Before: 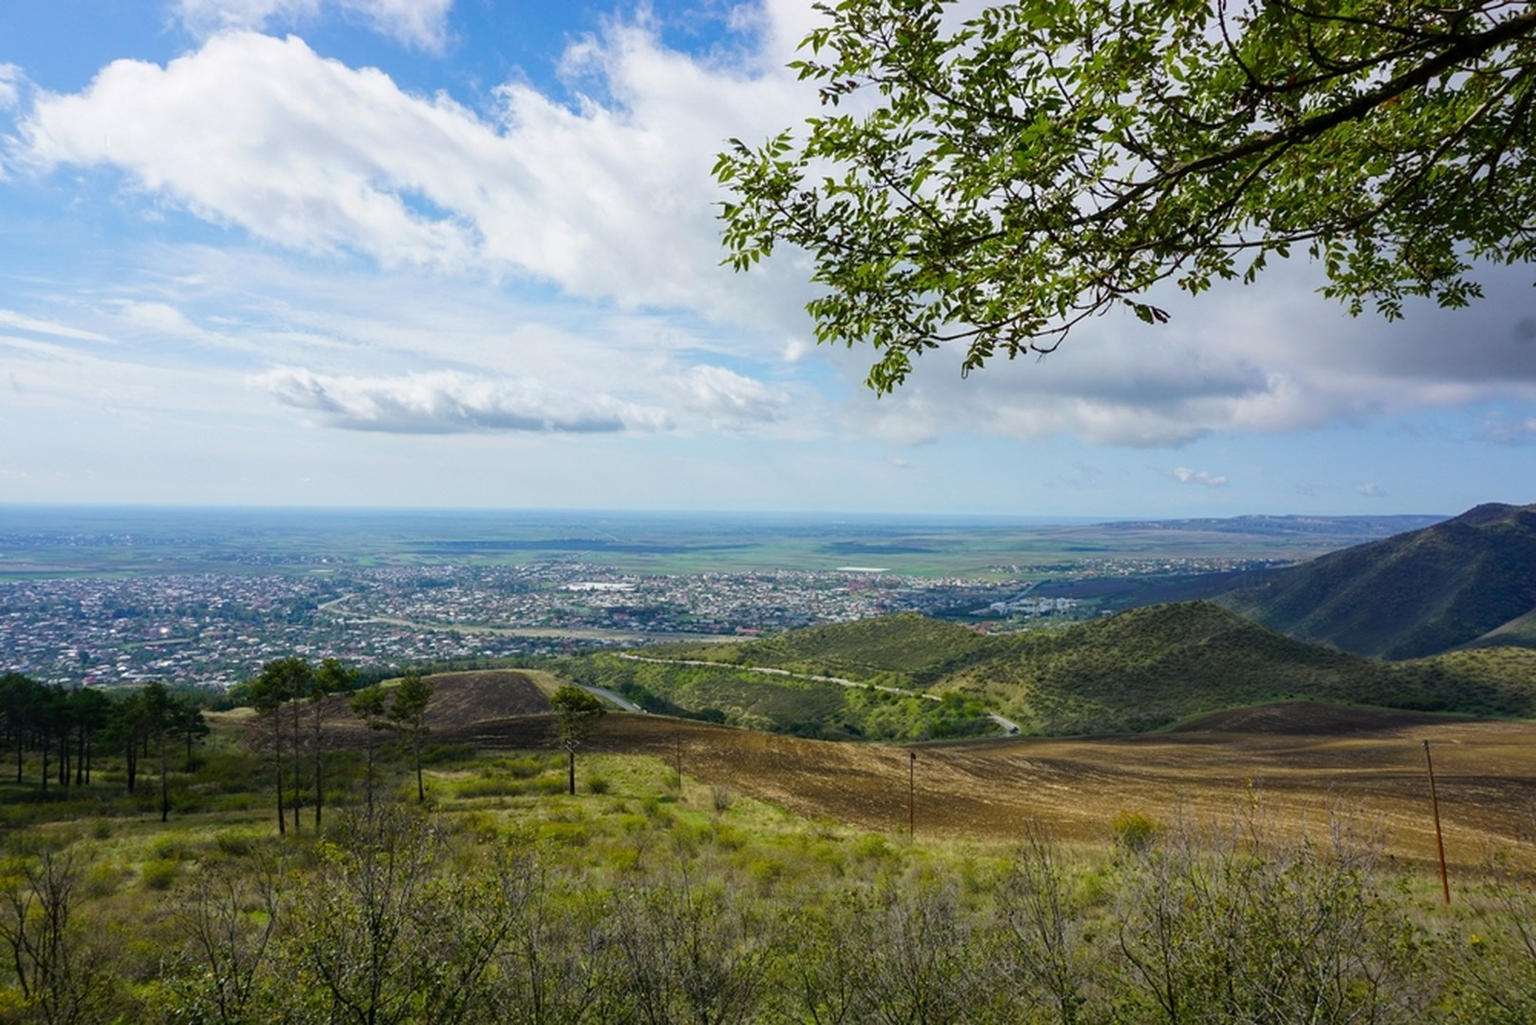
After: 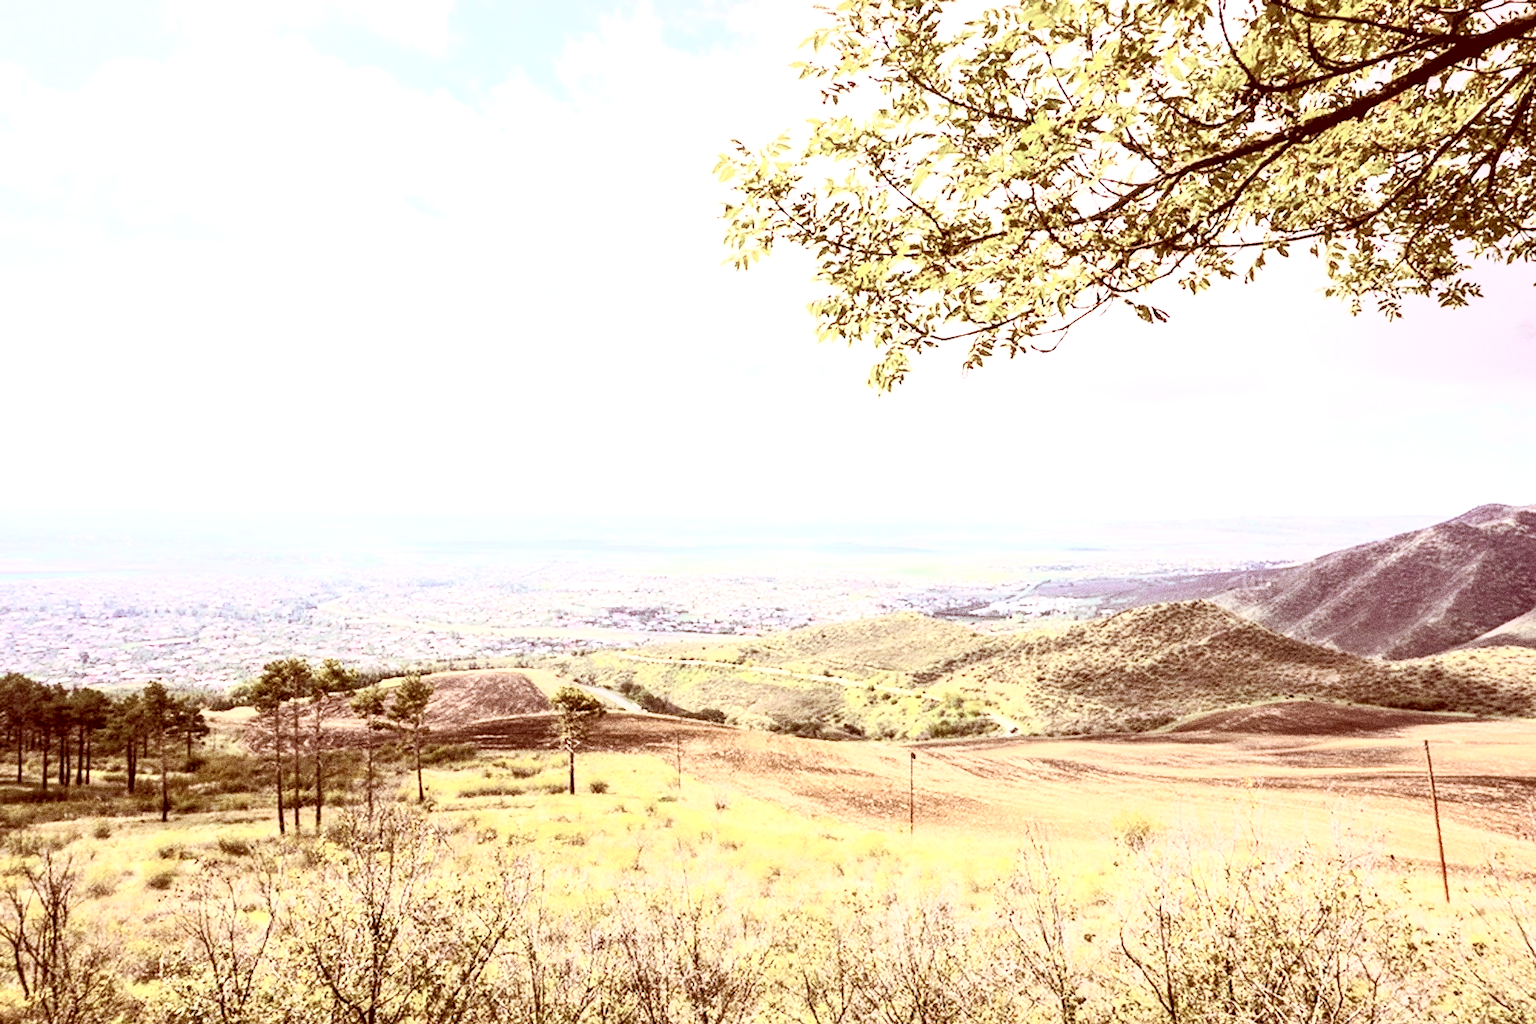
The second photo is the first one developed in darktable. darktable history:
exposure: black level correction 0, exposure 1.675 EV, compensate exposure bias true, compensate highlight preservation false
grain: coarseness 0.09 ISO, strength 40%
color correction: highlights a* 9.03, highlights b* 8.71, shadows a* 40, shadows b* 40, saturation 0.8
local contrast: on, module defaults
contrast brightness saturation: contrast 0.57, brightness 0.57, saturation -0.34
rgb levels: levels [[0.013, 0.434, 0.89], [0, 0.5, 1], [0, 0.5, 1]]
